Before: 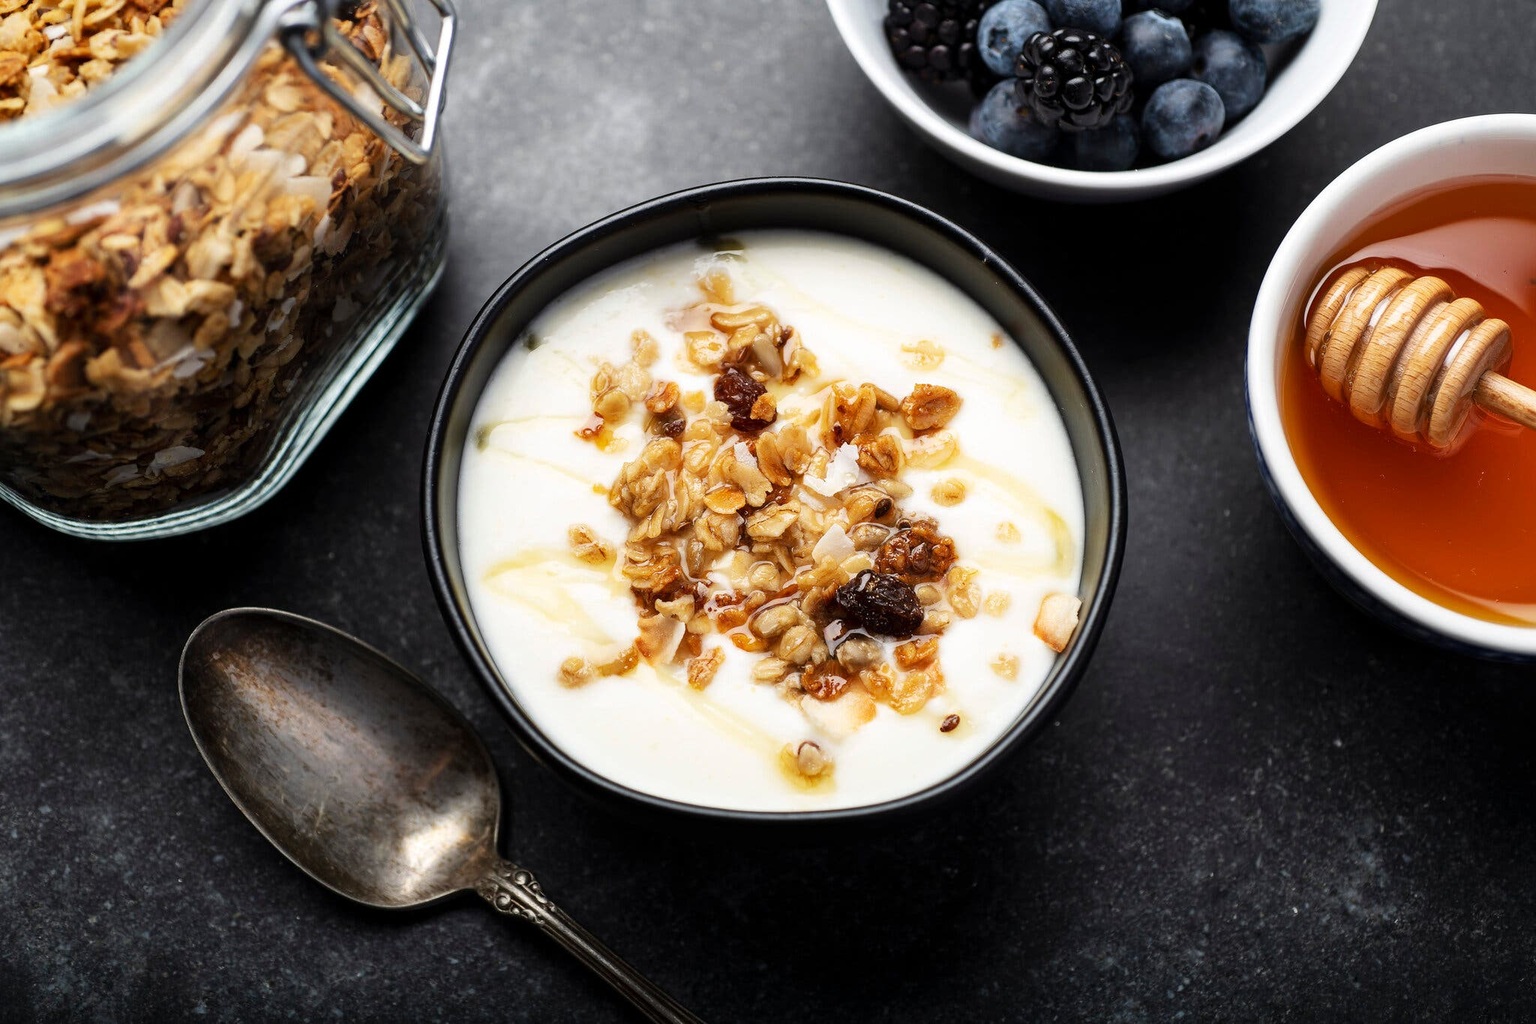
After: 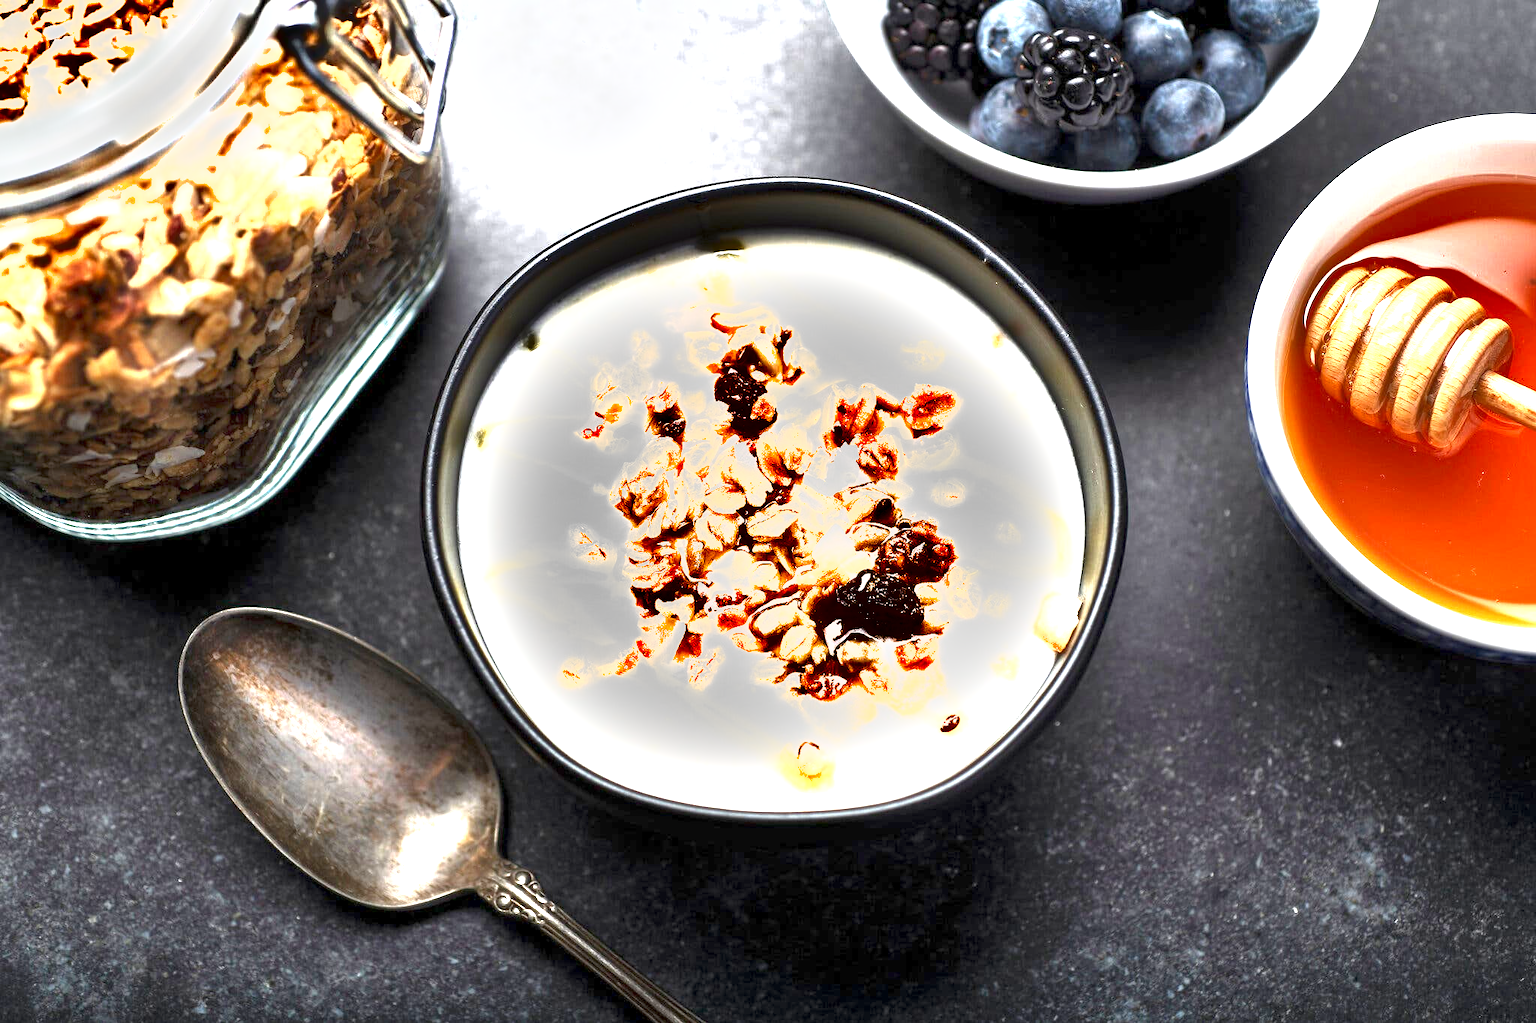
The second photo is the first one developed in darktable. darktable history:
tone equalizer: -8 EV 0.25 EV, -7 EV 0.417 EV, -6 EV 0.417 EV, -5 EV 0.25 EV, -3 EV -0.25 EV, -2 EV -0.417 EV, -1 EV -0.417 EV, +0 EV -0.25 EV, edges refinement/feathering 500, mask exposure compensation -1.57 EV, preserve details guided filter
shadows and highlights: shadows 12, white point adjustment 1.2, soften with gaussian
exposure: exposure 2.04 EV, compensate highlight preservation false
